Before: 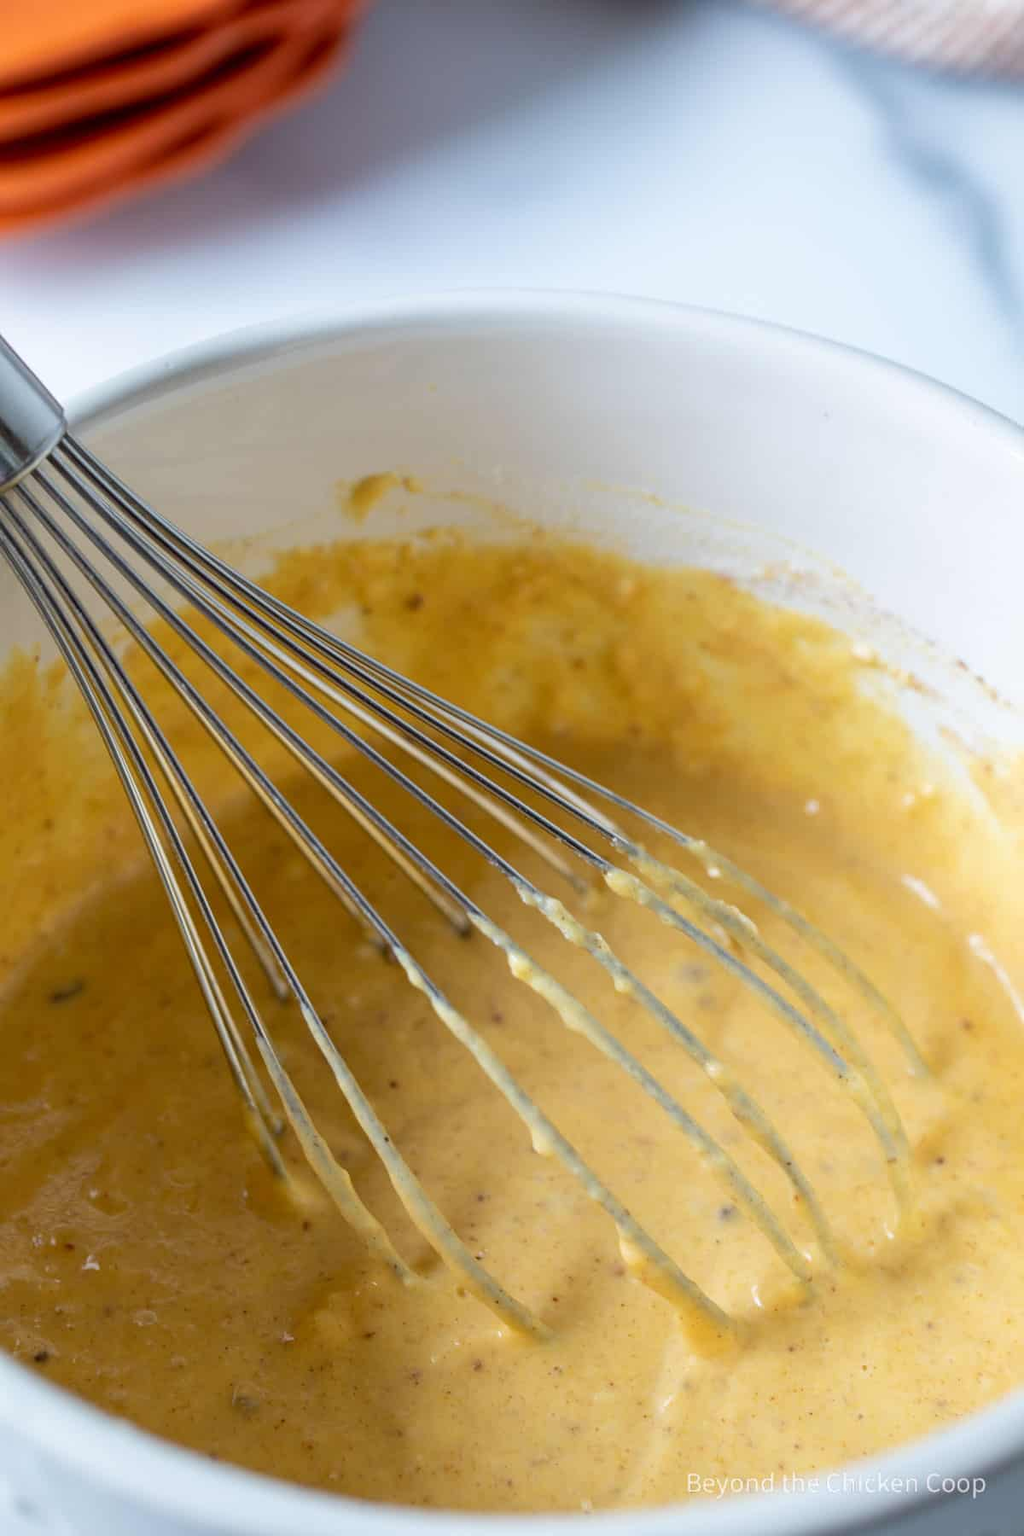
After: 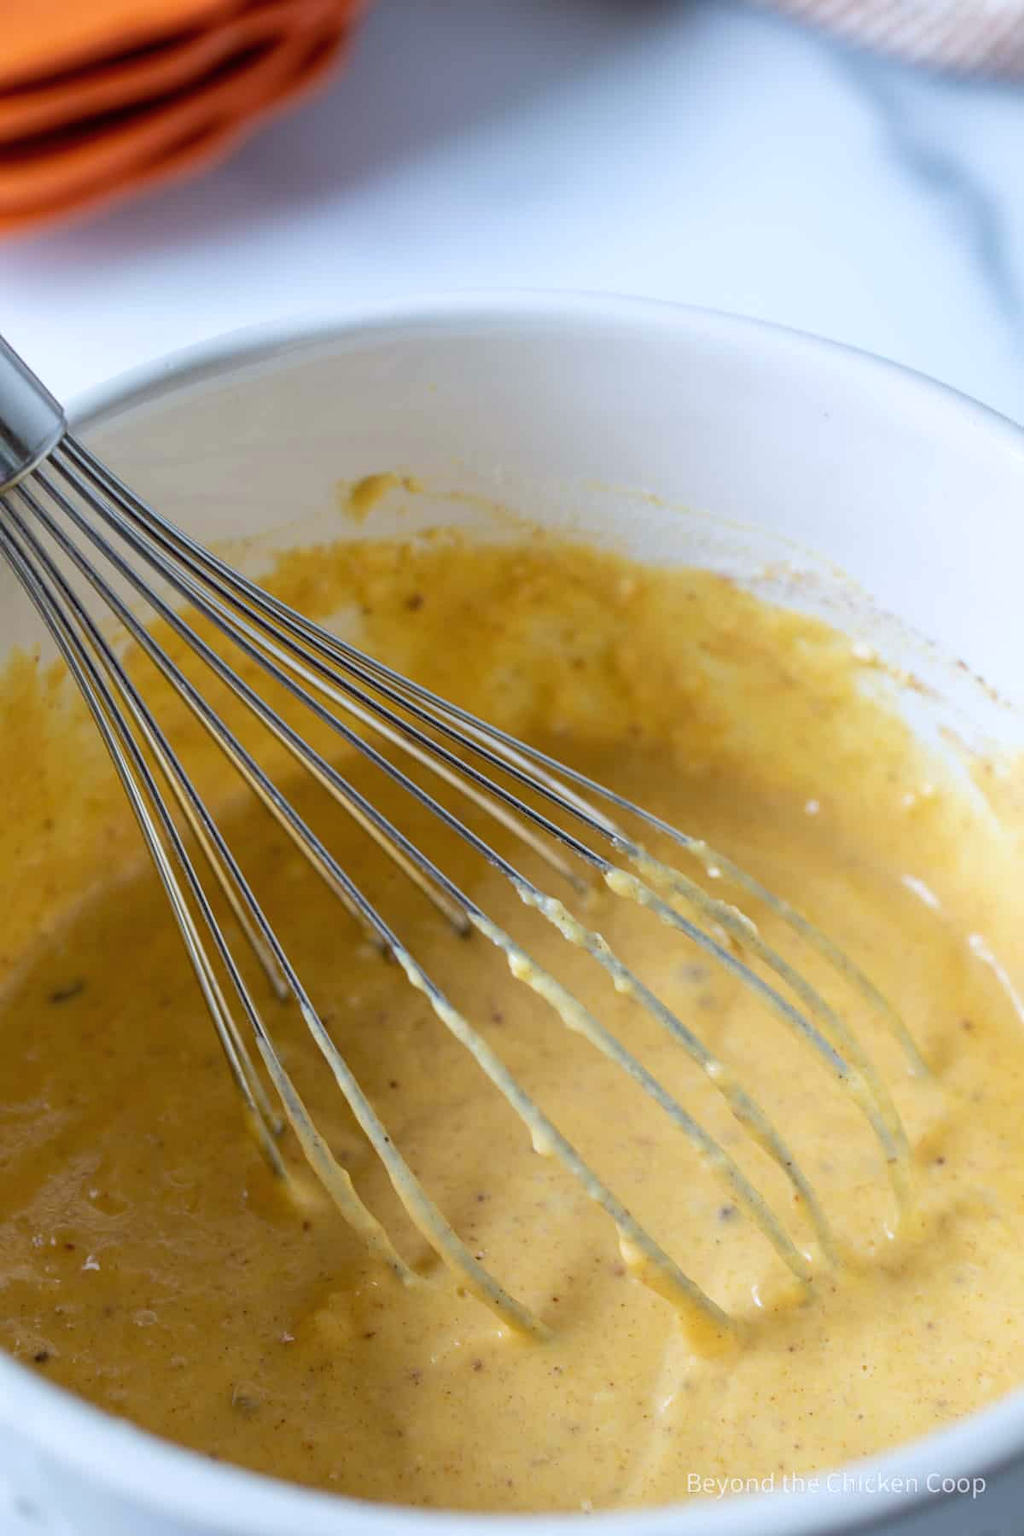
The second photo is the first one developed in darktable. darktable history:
color balance rgb: global vibrance -1%, saturation formula JzAzBz (2021)
white balance: red 0.976, blue 1.04
